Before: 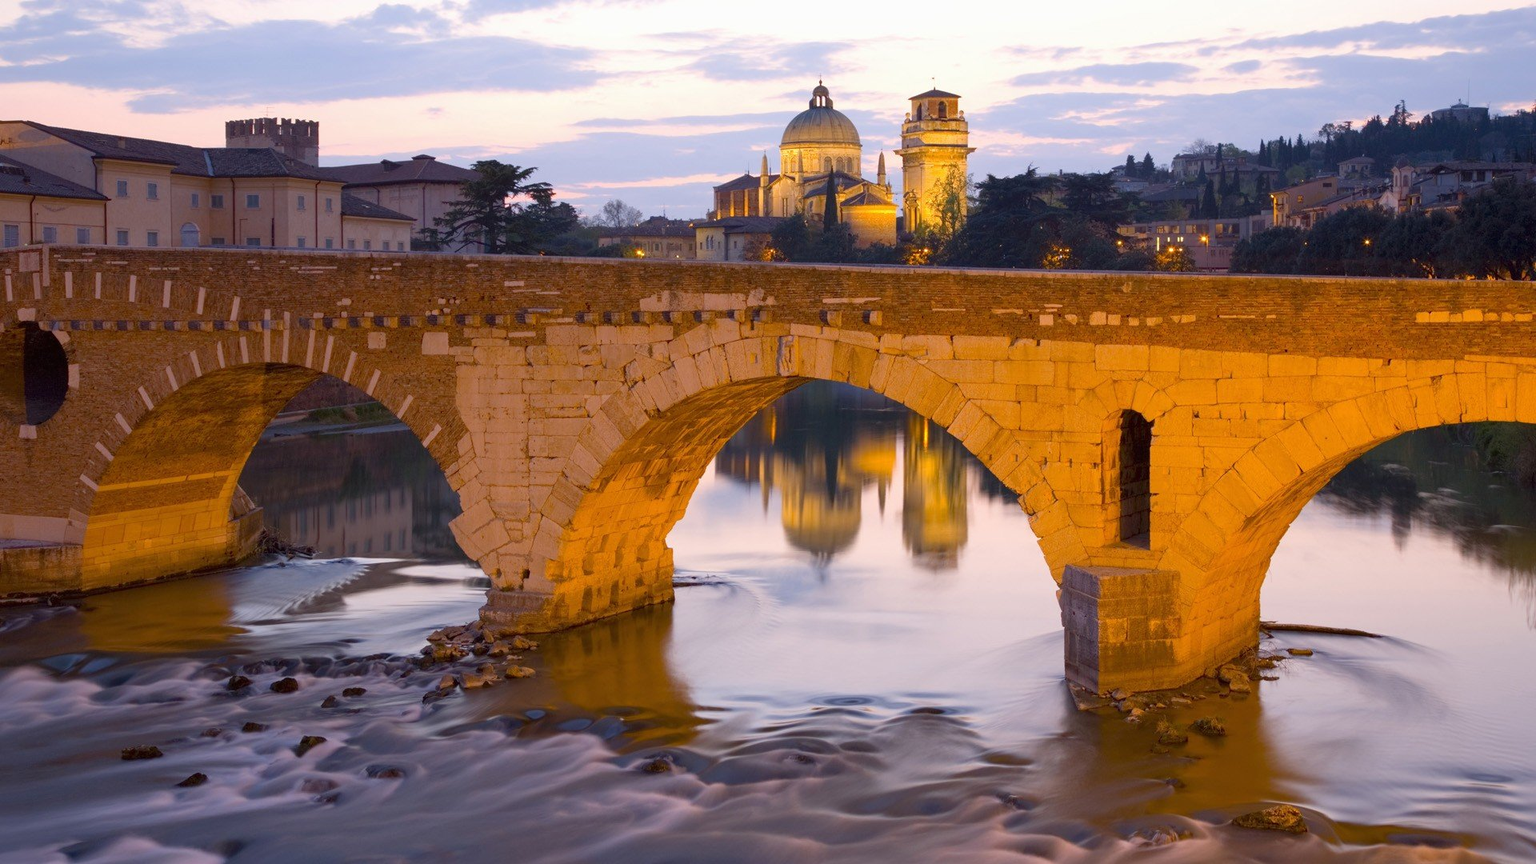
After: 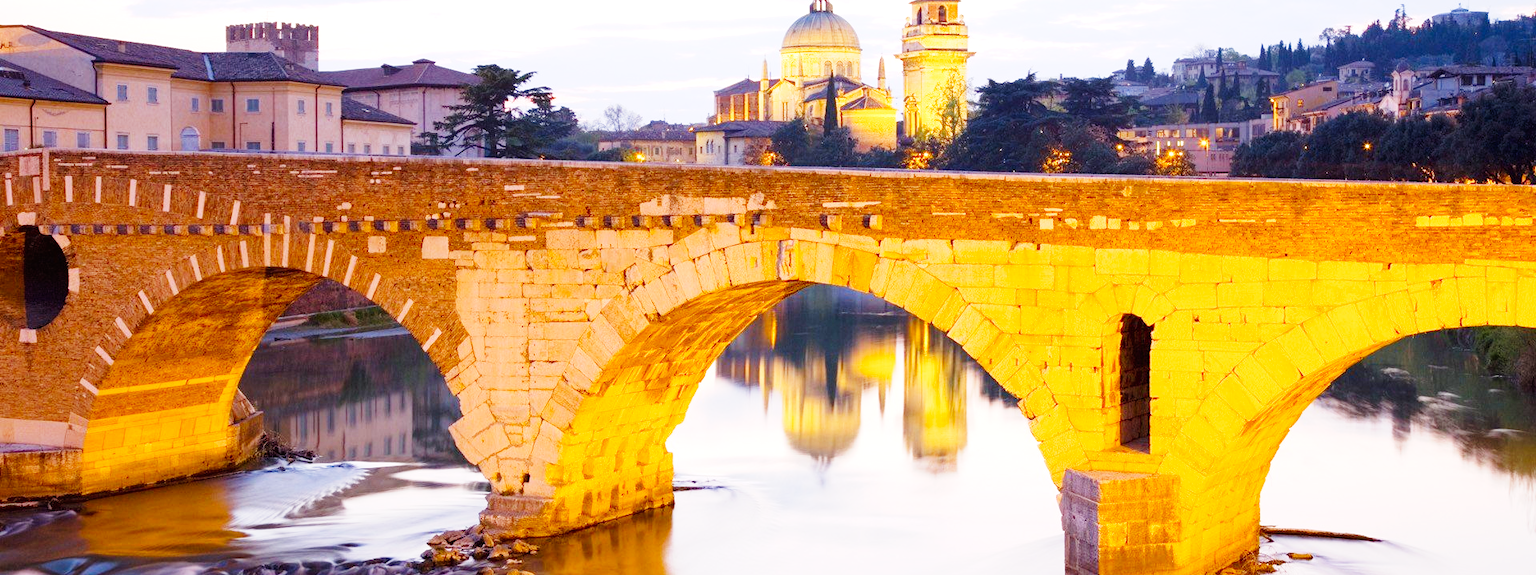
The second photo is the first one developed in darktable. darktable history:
exposure: black level correction 0, exposure 0.498 EV, compensate highlight preservation false
base curve: curves: ch0 [(0, 0) (0, 0.001) (0.001, 0.001) (0.004, 0.002) (0.007, 0.004) (0.015, 0.013) (0.033, 0.045) (0.052, 0.096) (0.075, 0.17) (0.099, 0.241) (0.163, 0.42) (0.219, 0.55) (0.259, 0.616) (0.327, 0.722) (0.365, 0.765) (0.522, 0.873) (0.547, 0.881) (0.689, 0.919) (0.826, 0.952) (1, 1)], exposure shift 0.01, preserve colors none
crop: top 11.135%, bottom 22.2%
